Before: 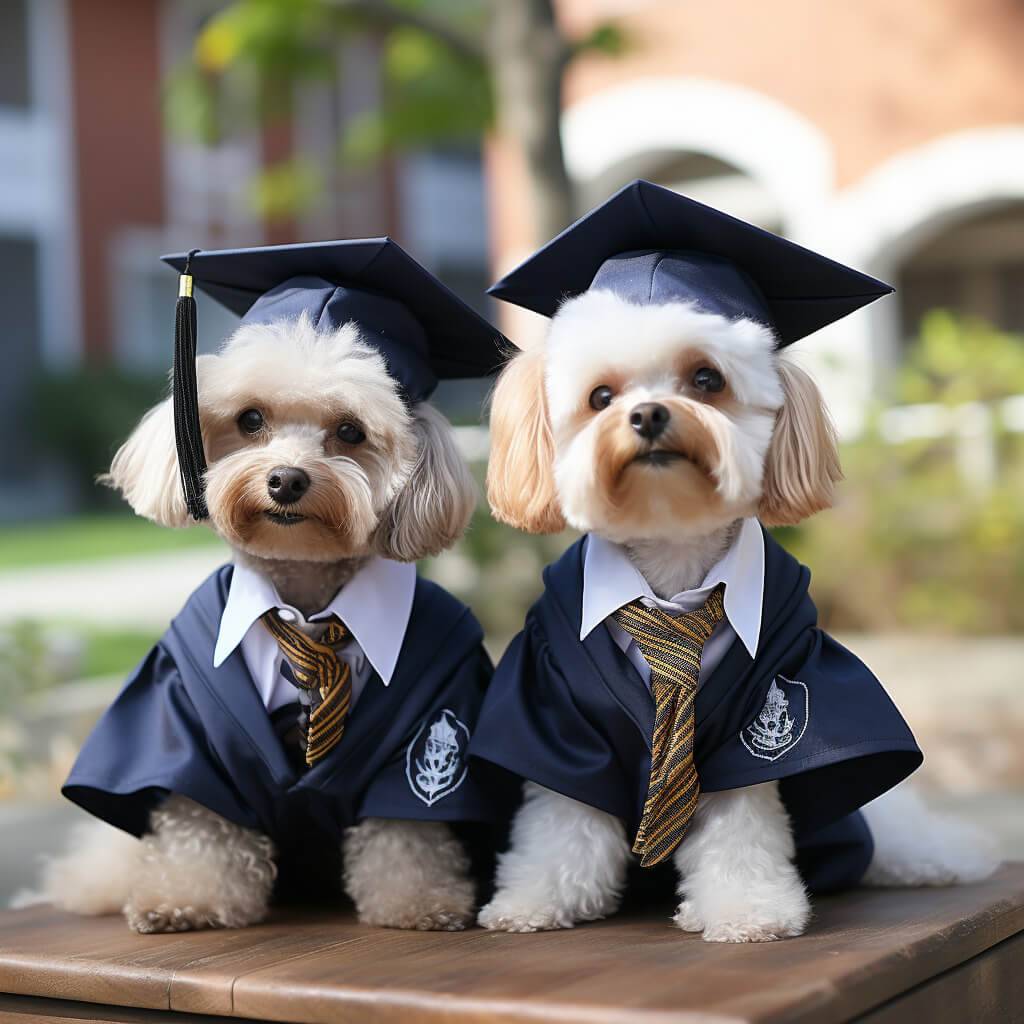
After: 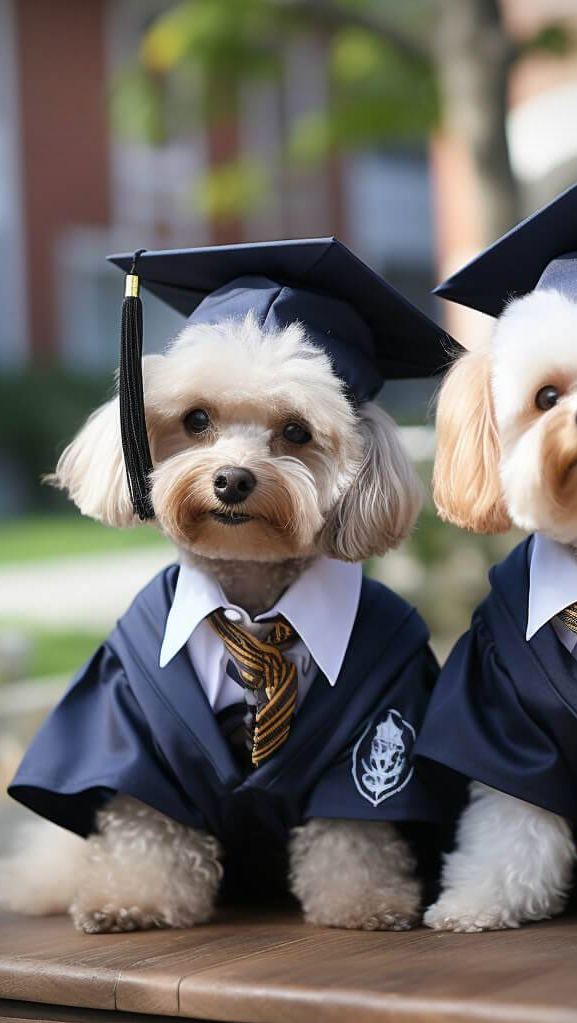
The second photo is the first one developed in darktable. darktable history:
crop: left 5.284%, right 38.354%
vignetting: fall-off radius 60.33%
shadows and highlights: shadows 33.44, highlights -46.46, compress 49.76%, soften with gaussian
